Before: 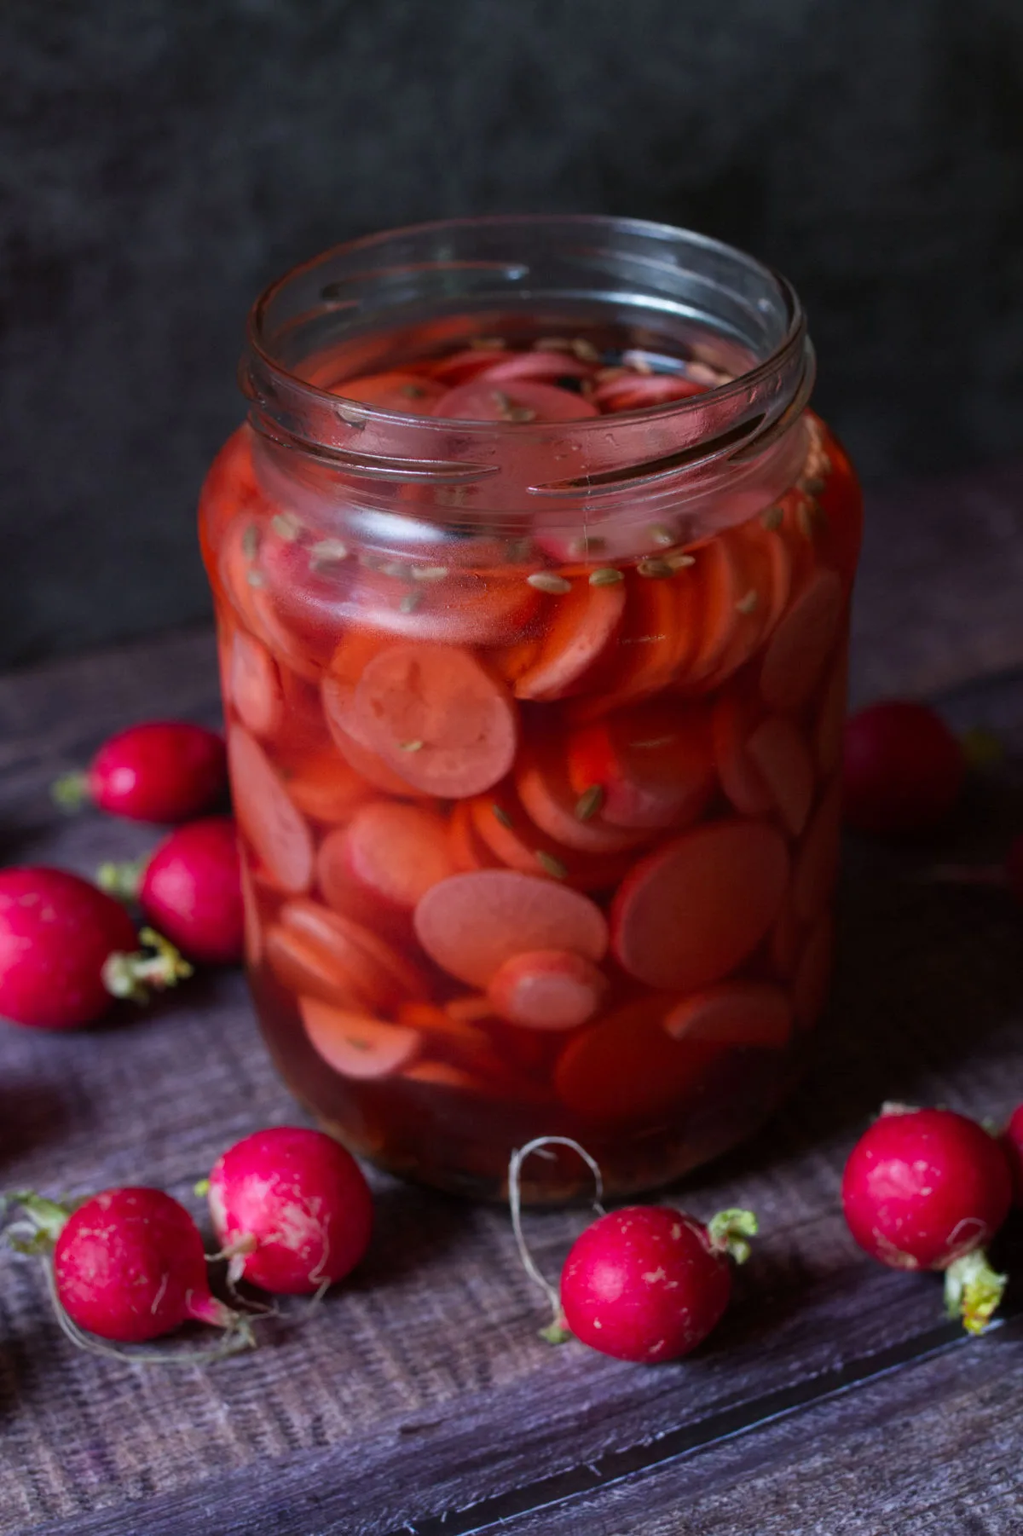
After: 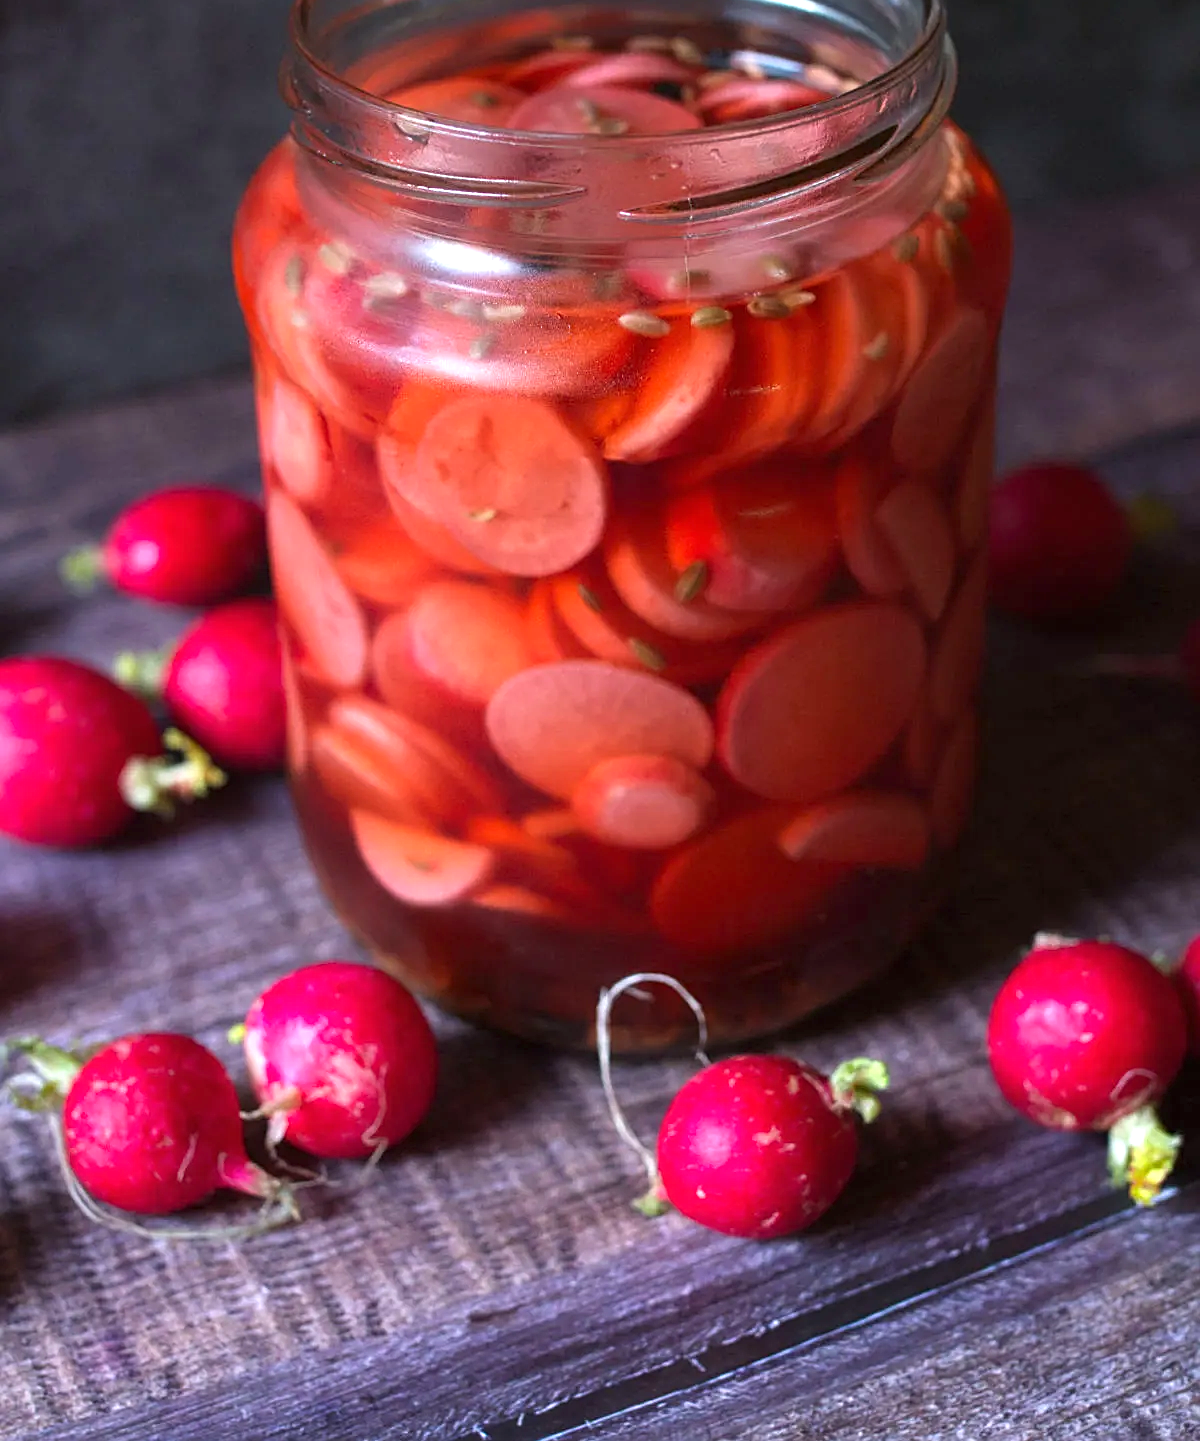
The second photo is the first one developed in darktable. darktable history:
crop and rotate: top 19.998%
exposure: black level correction 0, exposure 1 EV, compensate exposure bias true, compensate highlight preservation false
sharpen: on, module defaults
